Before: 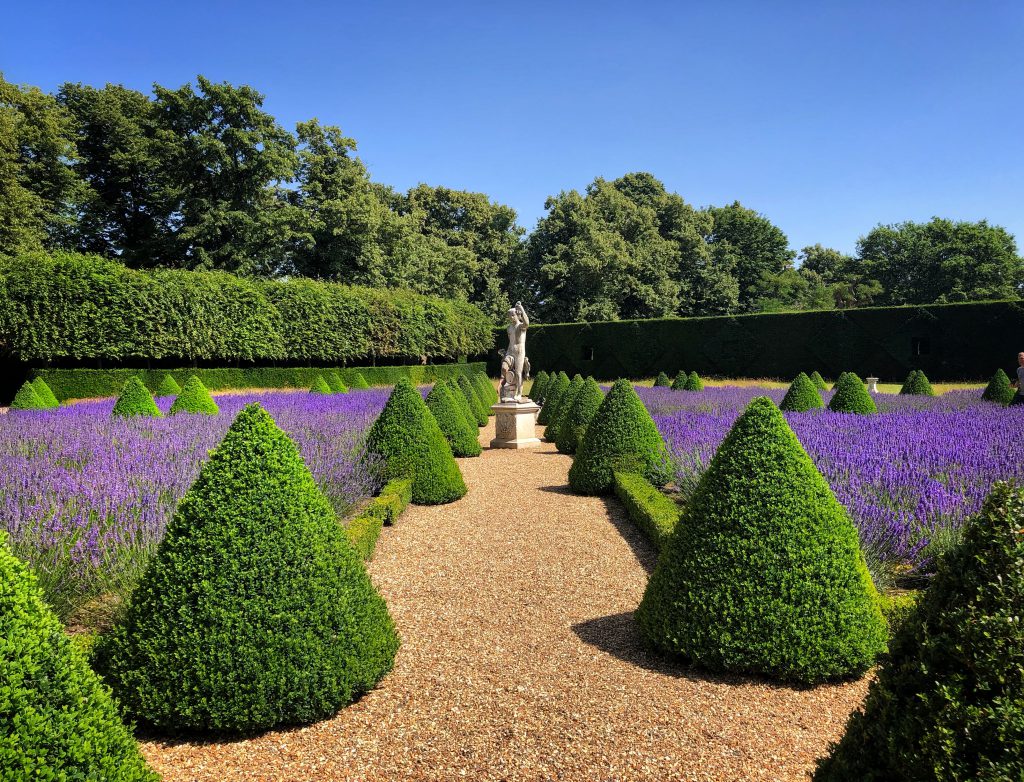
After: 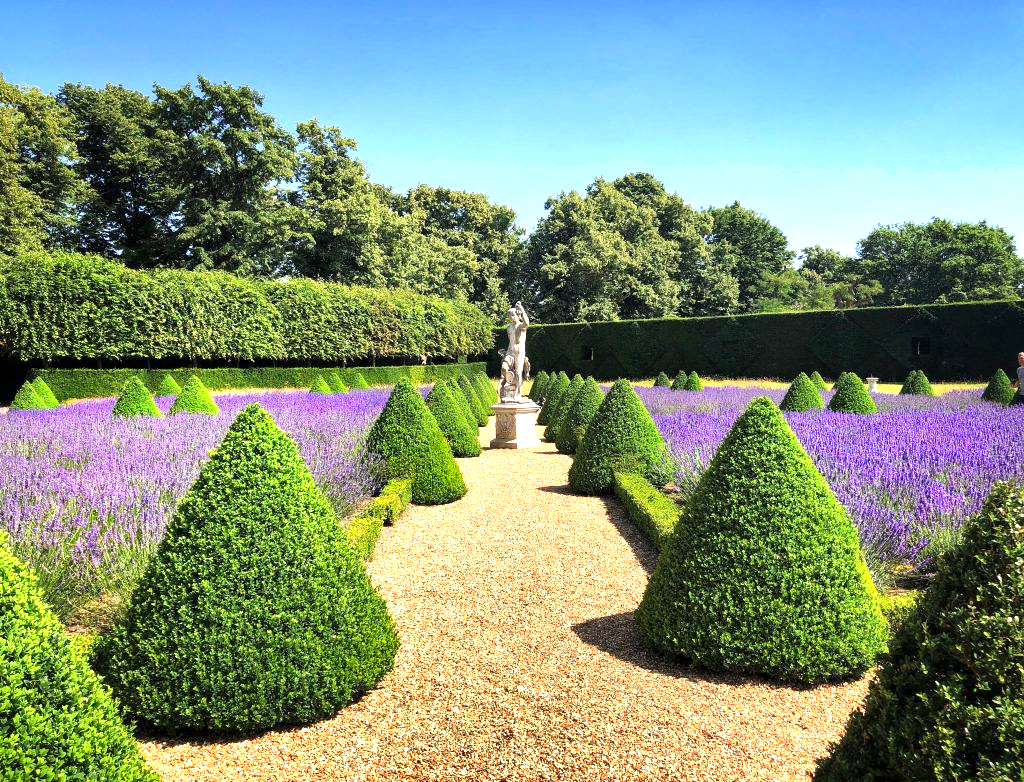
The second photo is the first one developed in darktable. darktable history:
shadows and highlights: white point adjustment 1.05, soften with gaussian
exposure: exposure 1.162 EV, compensate highlight preservation false
